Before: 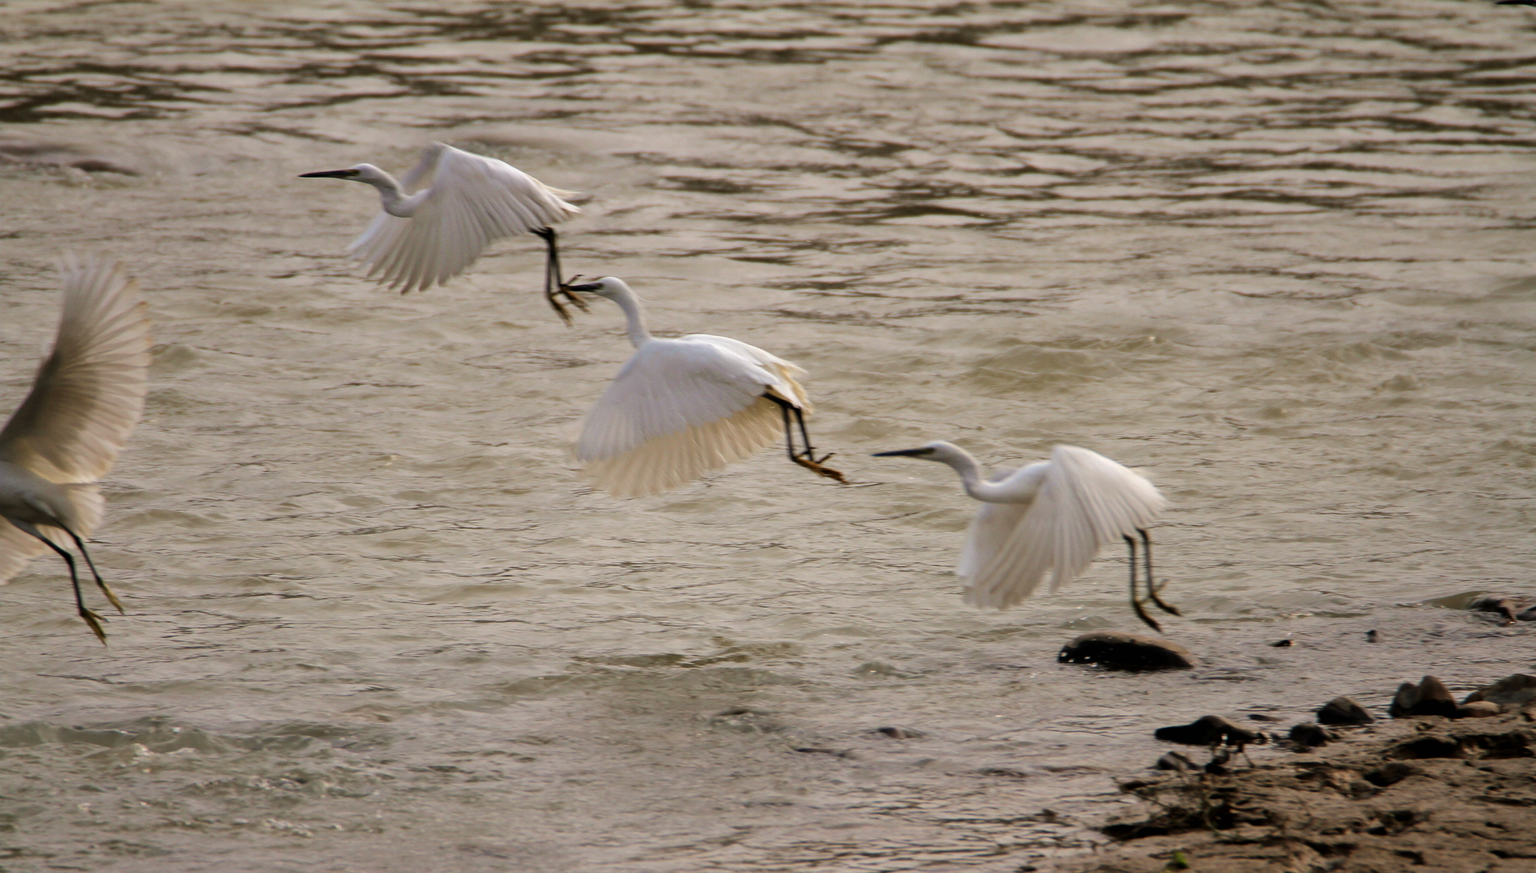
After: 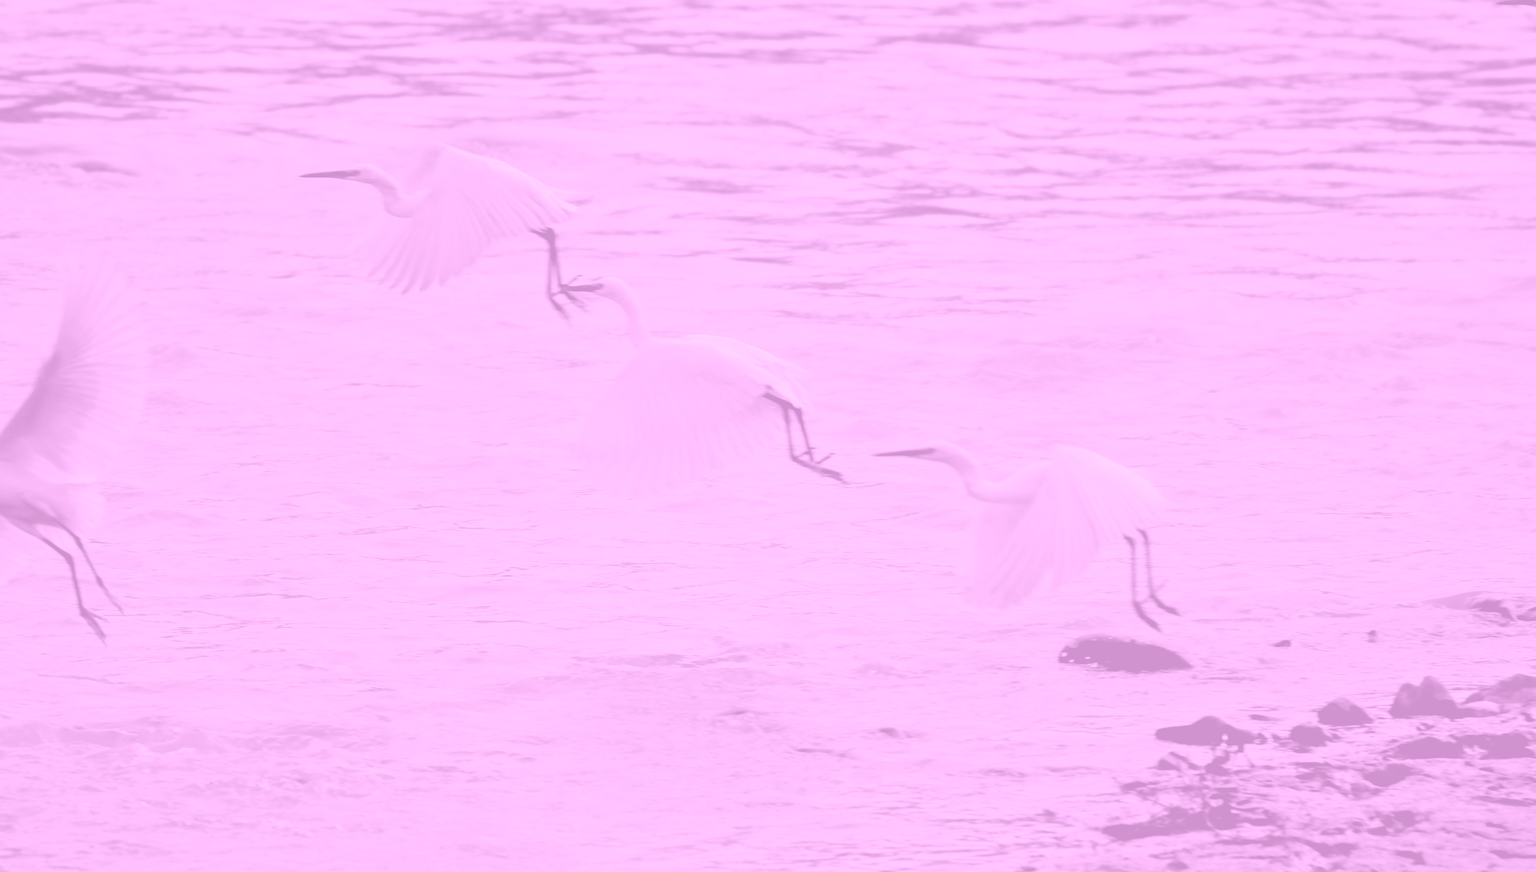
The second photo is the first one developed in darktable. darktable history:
filmic rgb: black relative exposure -8.79 EV, white relative exposure 4.98 EV, threshold 6 EV, target black luminance 0%, hardness 3.77, latitude 66.34%, contrast 0.822, highlights saturation mix 10%, shadows ↔ highlights balance 20%, add noise in highlights 0.1, color science v4 (2020), iterations of high-quality reconstruction 0, type of noise poissonian, enable highlight reconstruction true
shadows and highlights: shadows 49, highlights -41, soften with gaussian
colorize: hue 331.2°, saturation 75%, source mix 30.28%, lightness 70.52%, version 1
